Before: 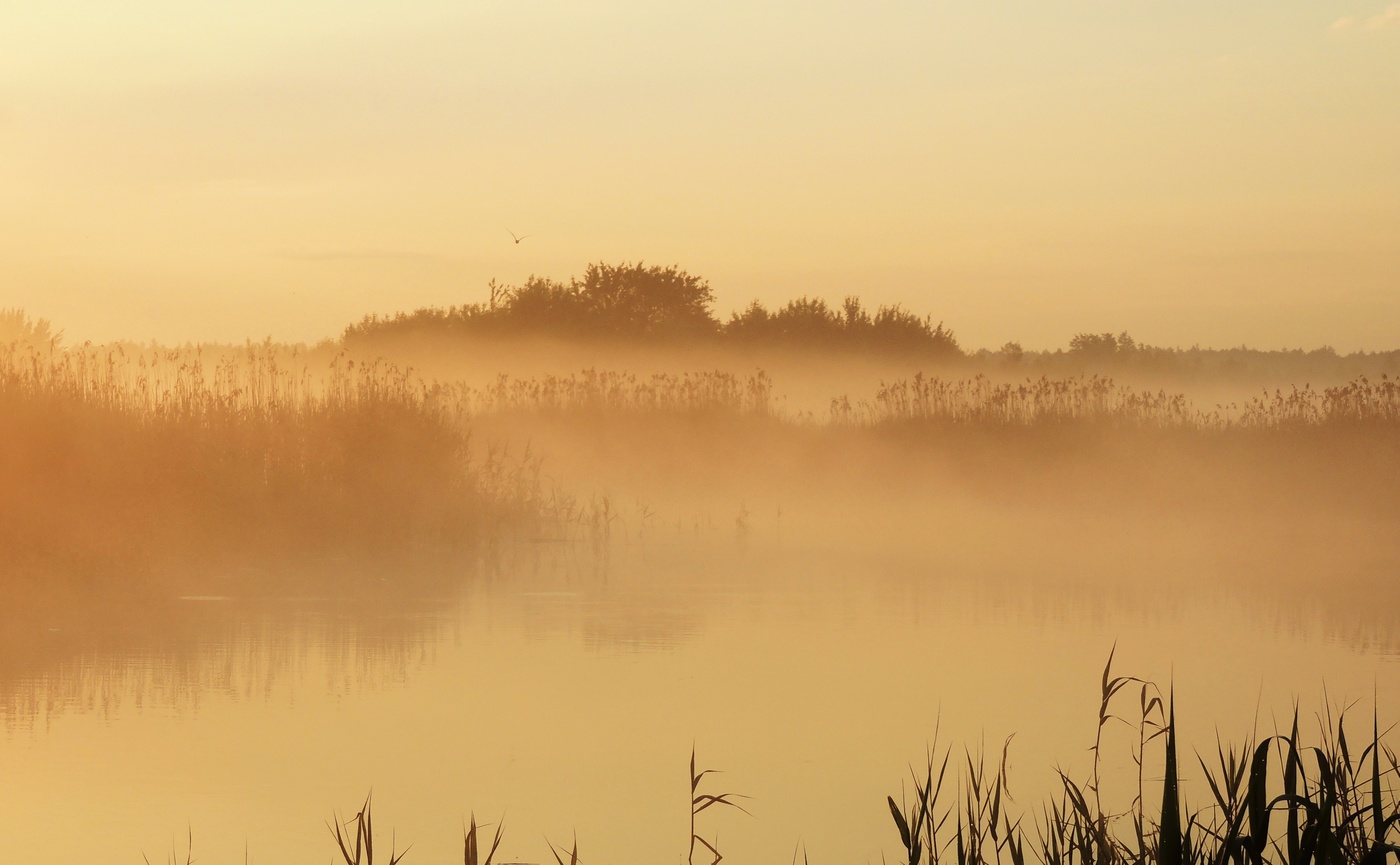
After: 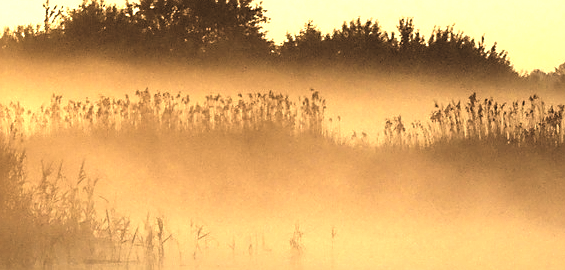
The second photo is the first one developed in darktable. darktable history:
crop: left 31.881%, top 32.341%, right 27.696%, bottom 36.354%
exposure: exposure 1.165 EV, compensate exposure bias true, compensate highlight preservation false
sharpen: on, module defaults
levels: black 0.044%, levels [0.514, 0.759, 1]
